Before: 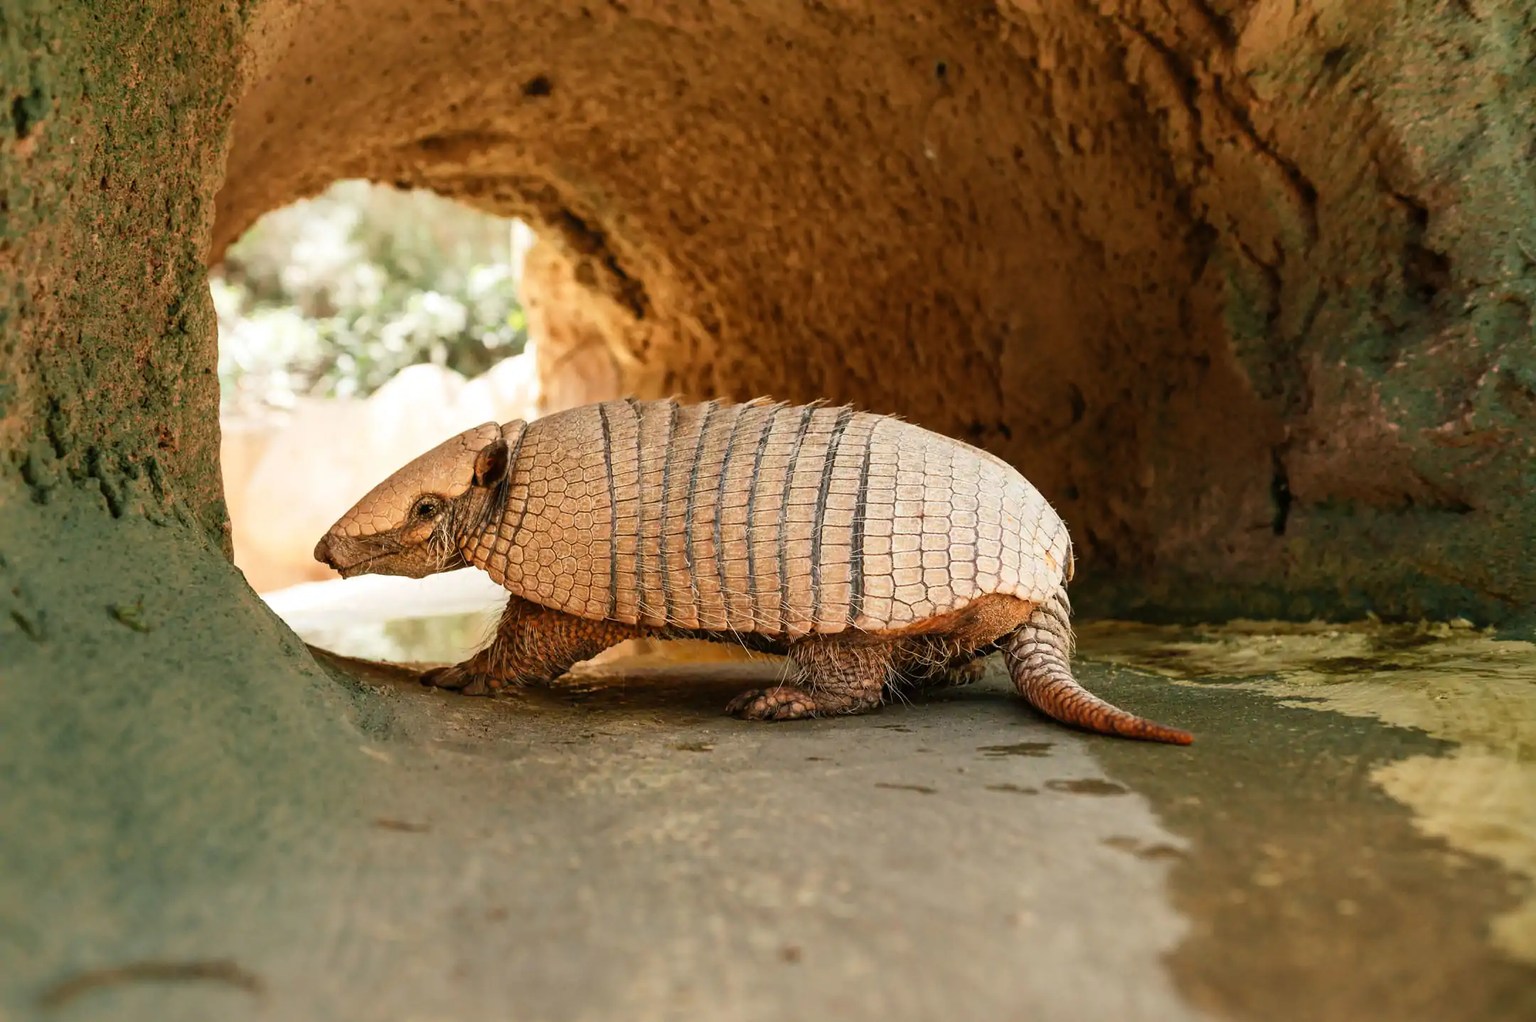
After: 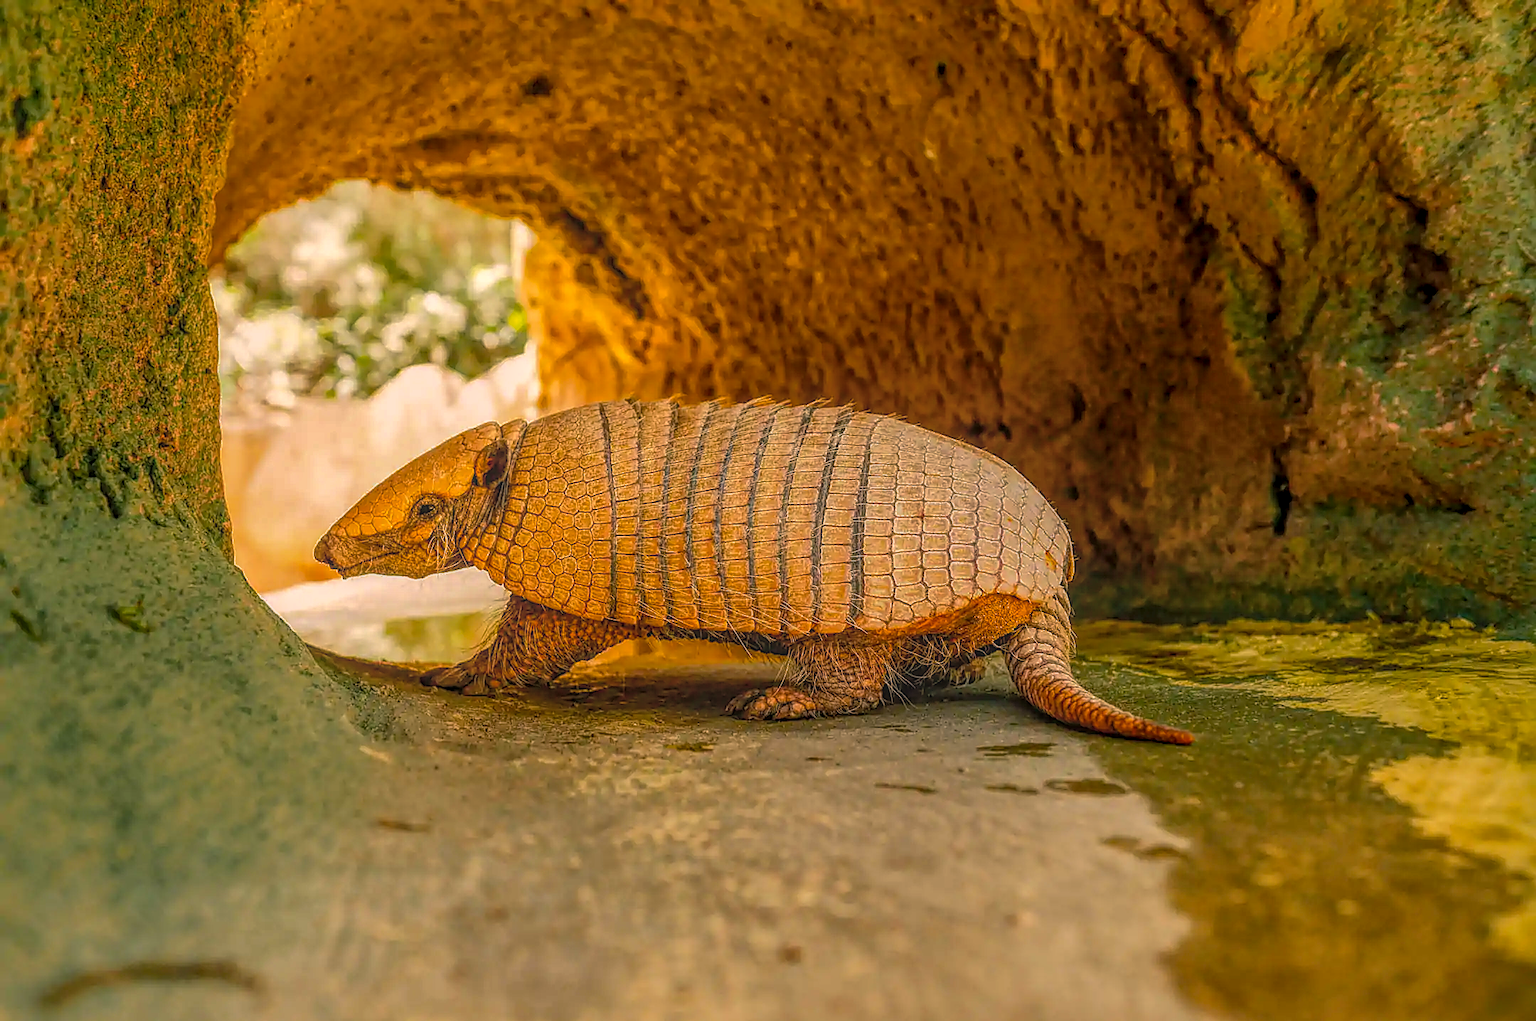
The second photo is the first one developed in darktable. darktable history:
color balance rgb: highlights gain › chroma 3.766%, highlights gain › hue 58.24°, perceptual saturation grading › global saturation 36.274%, global vibrance 20%
sharpen: radius 1.414, amount 1.251, threshold 0.681
local contrast: highlights 20%, shadows 27%, detail 199%, midtone range 0.2
shadows and highlights: on, module defaults
